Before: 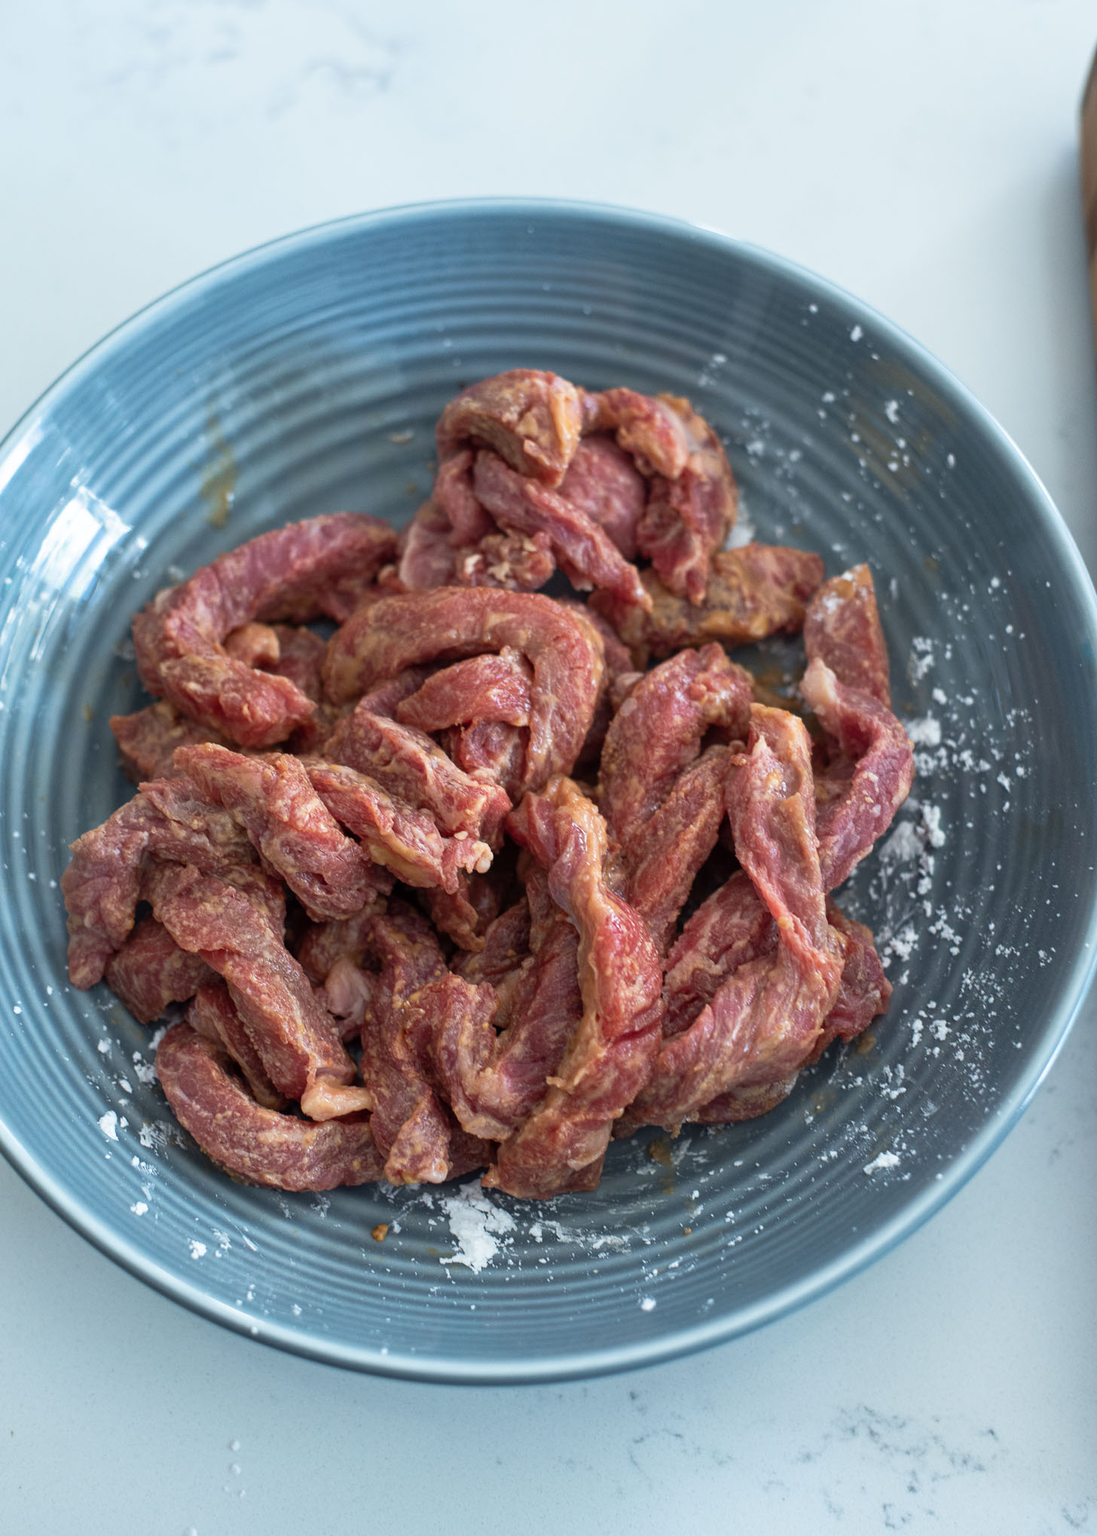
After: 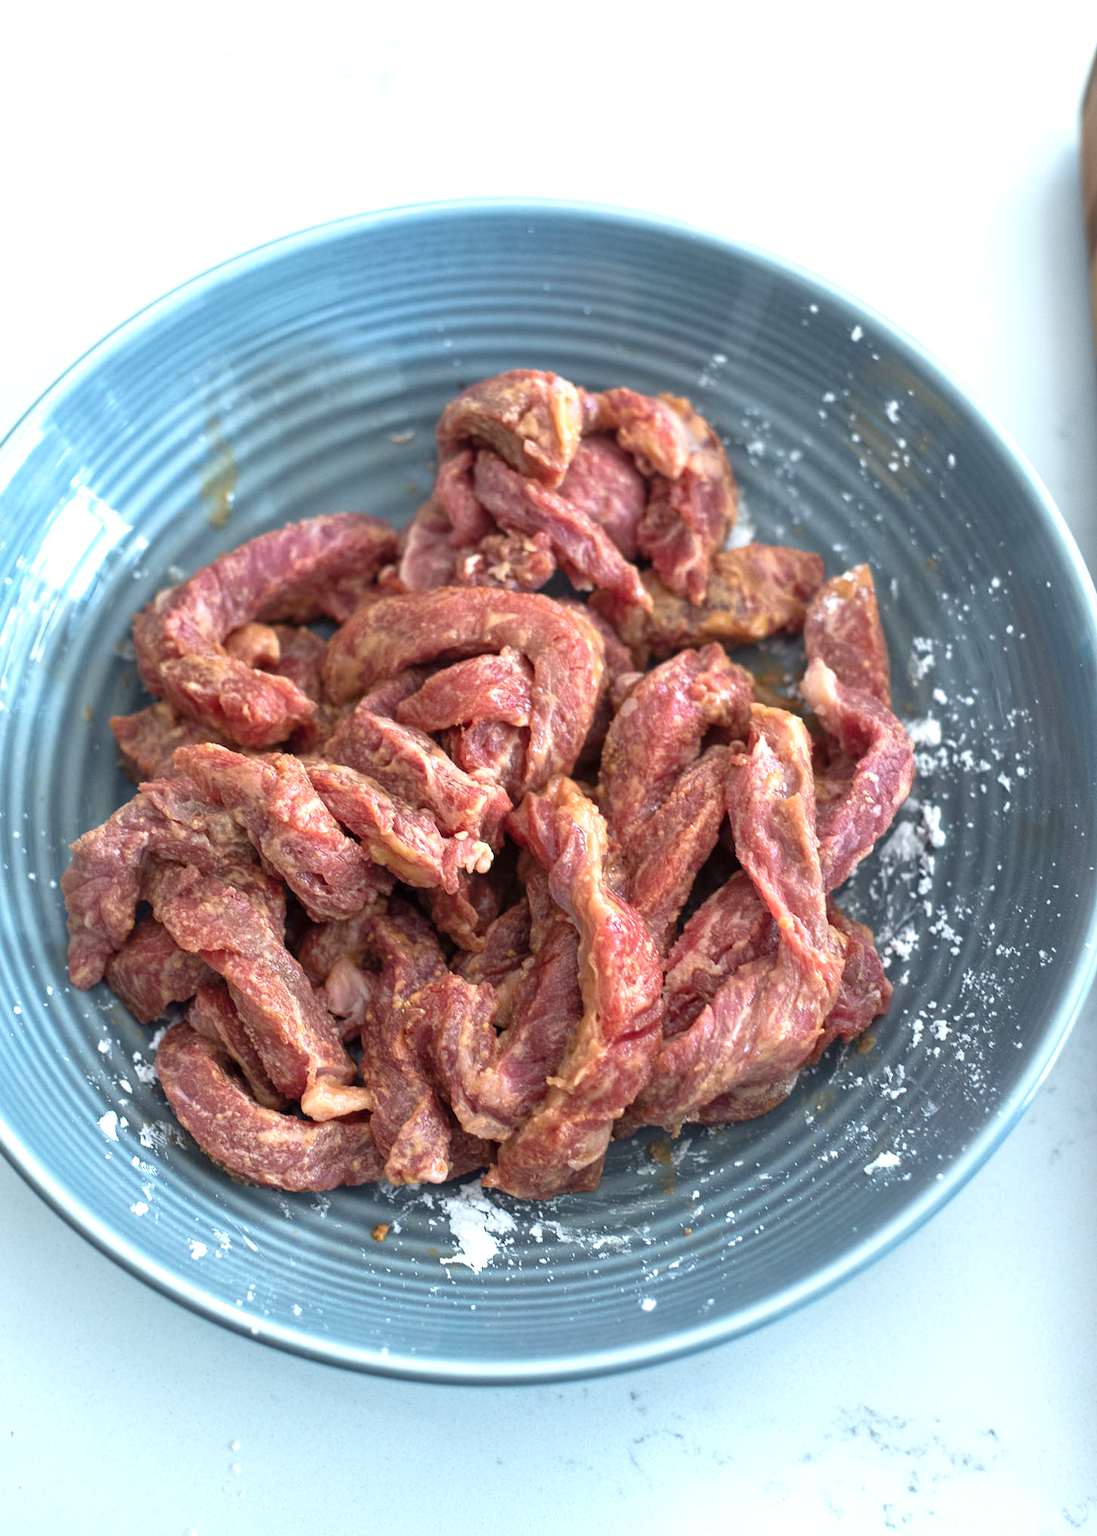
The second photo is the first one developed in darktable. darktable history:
exposure: black level correction 0, exposure 0.697 EV, compensate exposure bias true, compensate highlight preservation false
